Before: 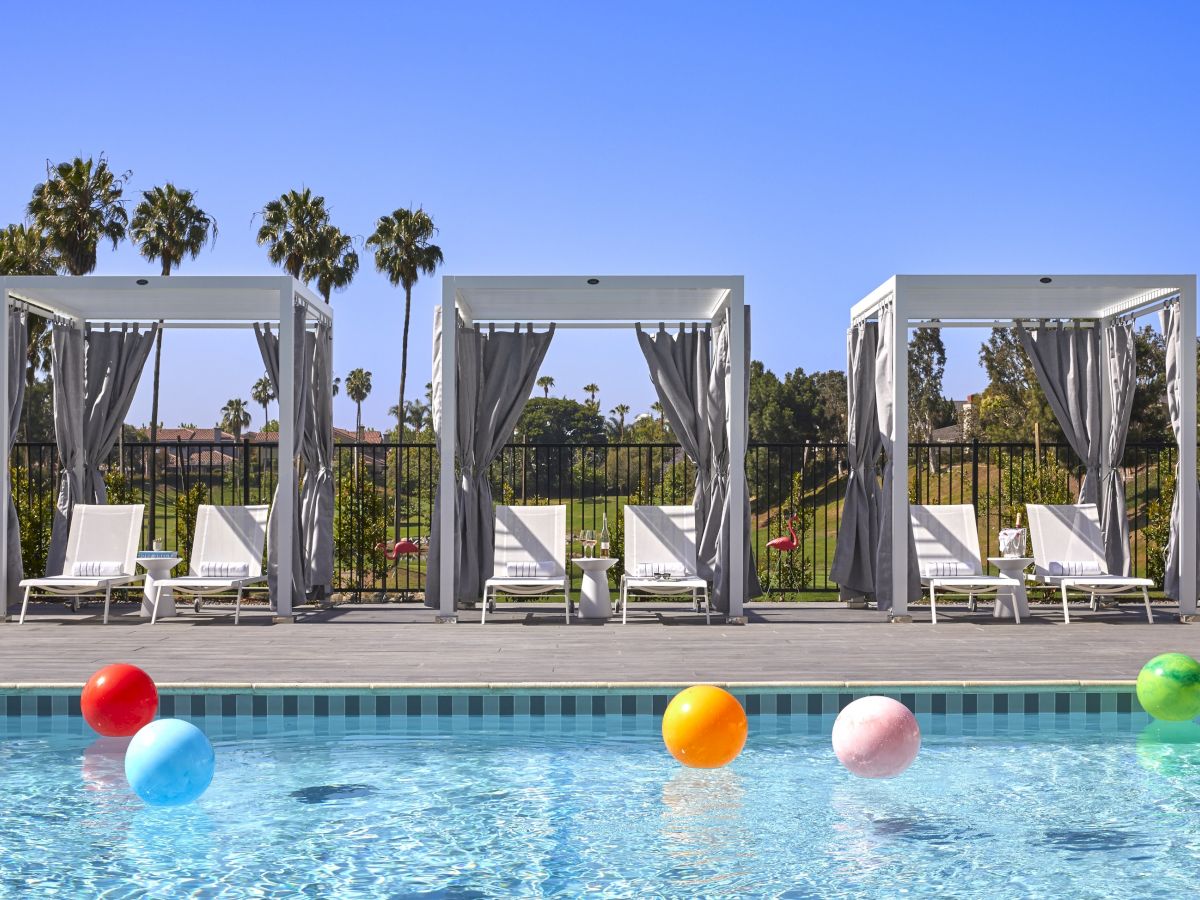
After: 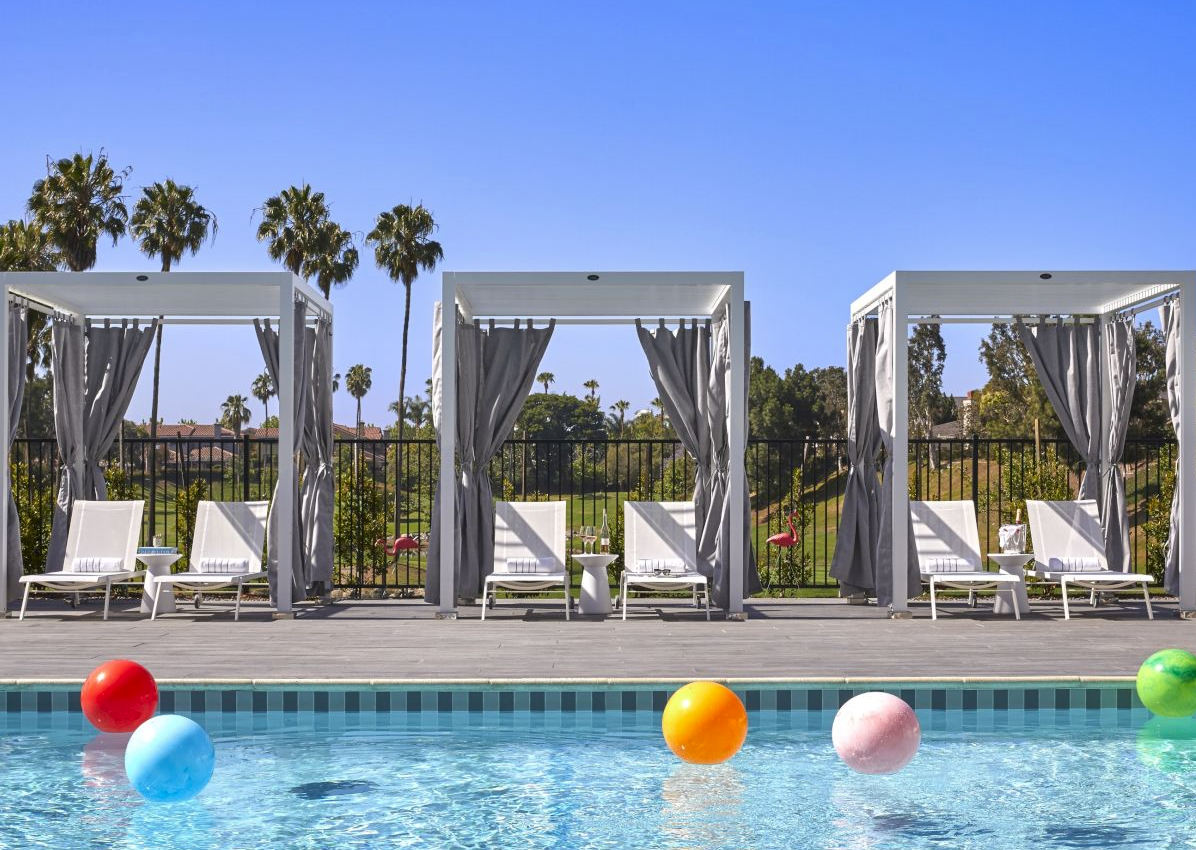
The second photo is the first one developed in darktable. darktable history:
crop: top 0.448%, right 0.264%, bottom 5.045%
shadows and highlights: shadows 37.27, highlights -28.18, soften with gaussian
